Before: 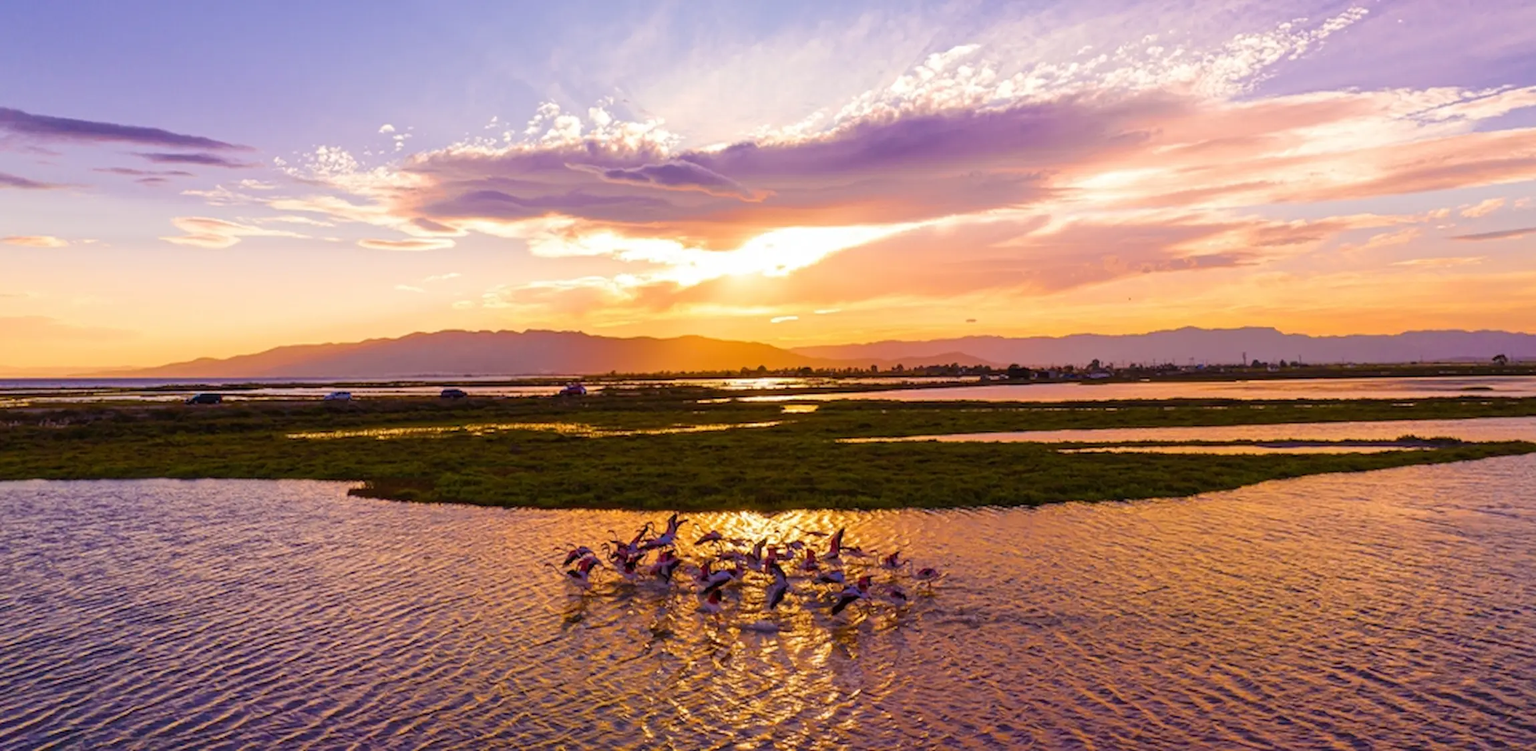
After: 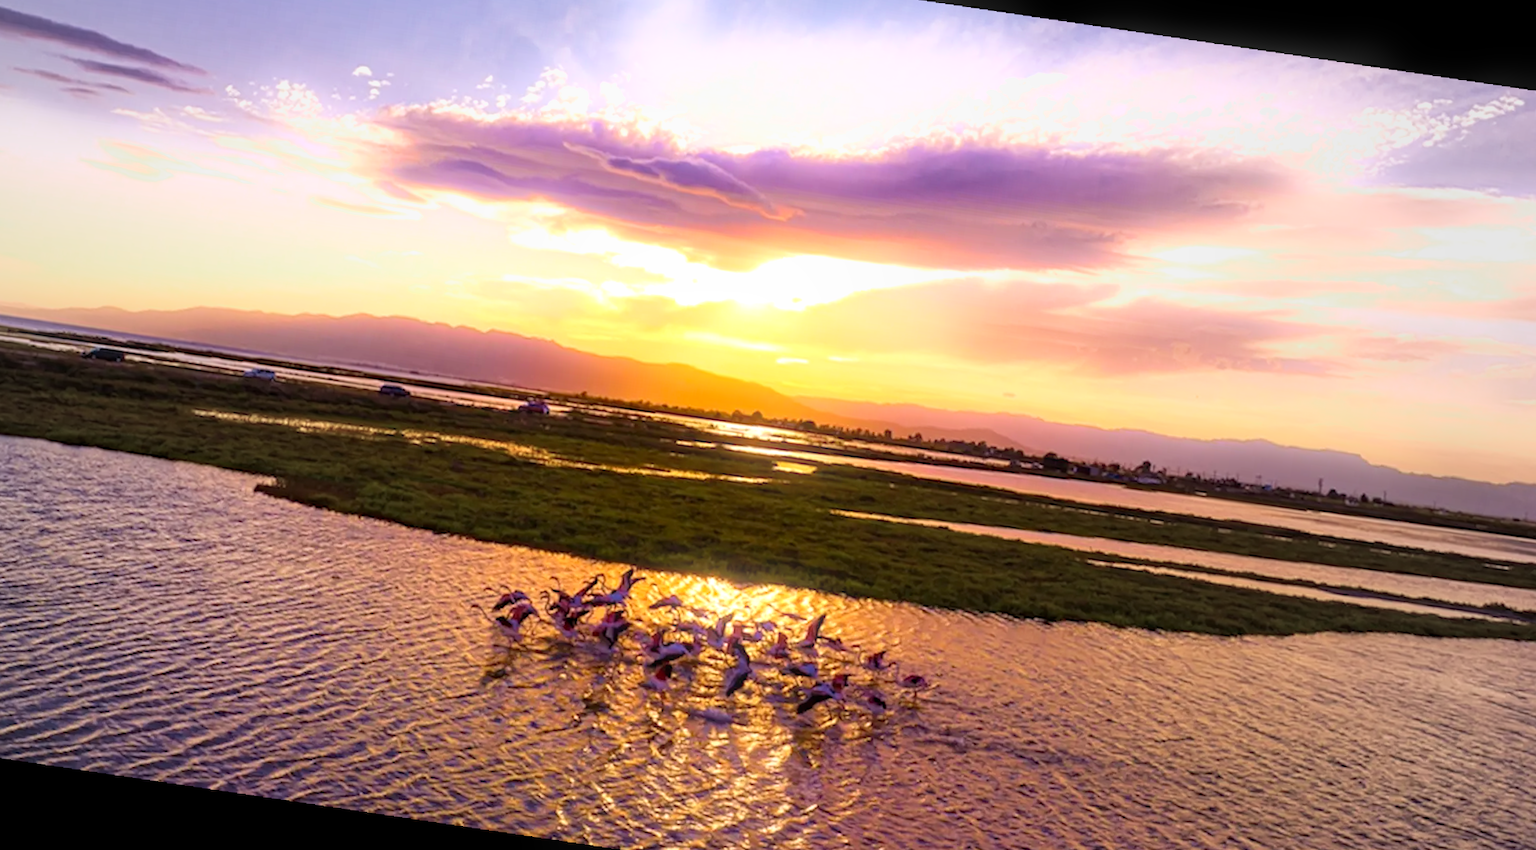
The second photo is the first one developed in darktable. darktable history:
velvia: on, module defaults
rotate and perspective: rotation 5.12°, automatic cropping off
exposure: exposure 0.4 EV, compensate highlight preservation false
crop and rotate: angle -3.27°, left 5.211%, top 5.211%, right 4.607%, bottom 4.607%
bloom: size 5%, threshold 95%, strength 15%
haze removal: strength 0.29, distance 0.25, compatibility mode true, adaptive false
vignetting: fall-off start 18.21%, fall-off radius 137.95%, brightness -0.207, center (-0.078, 0.066), width/height ratio 0.62, shape 0.59
